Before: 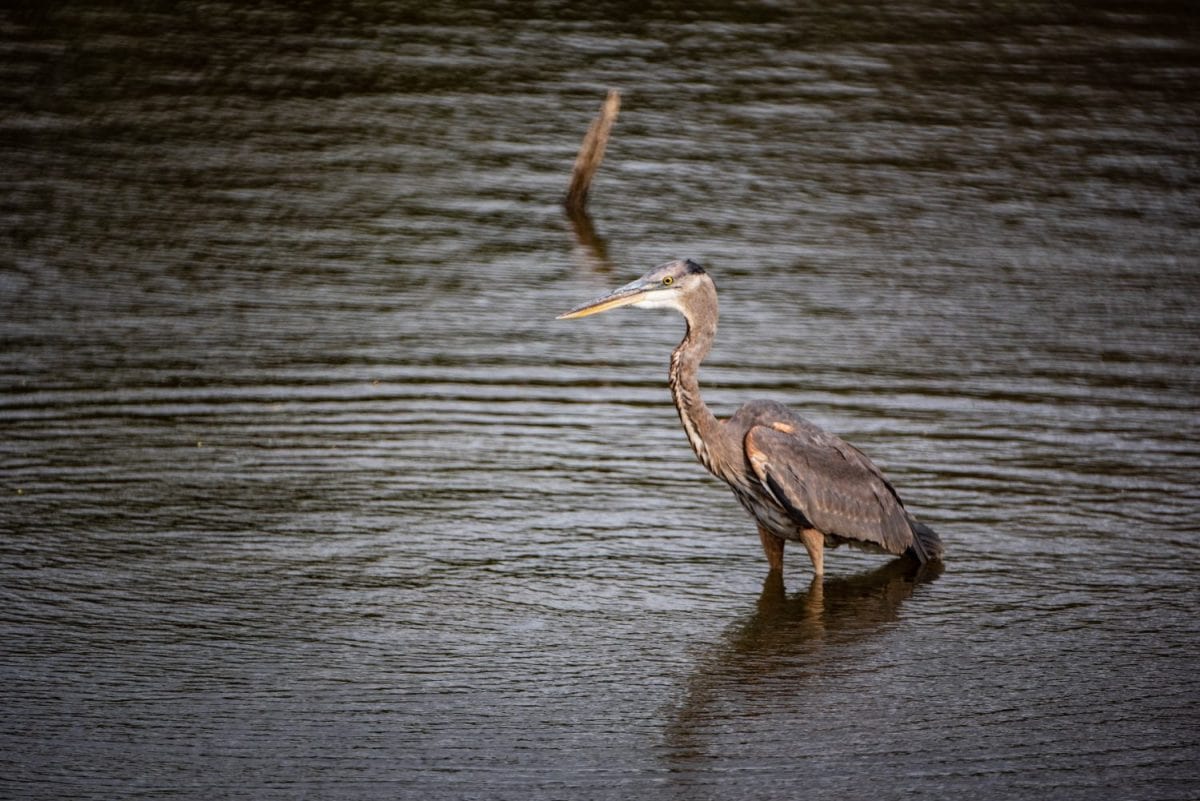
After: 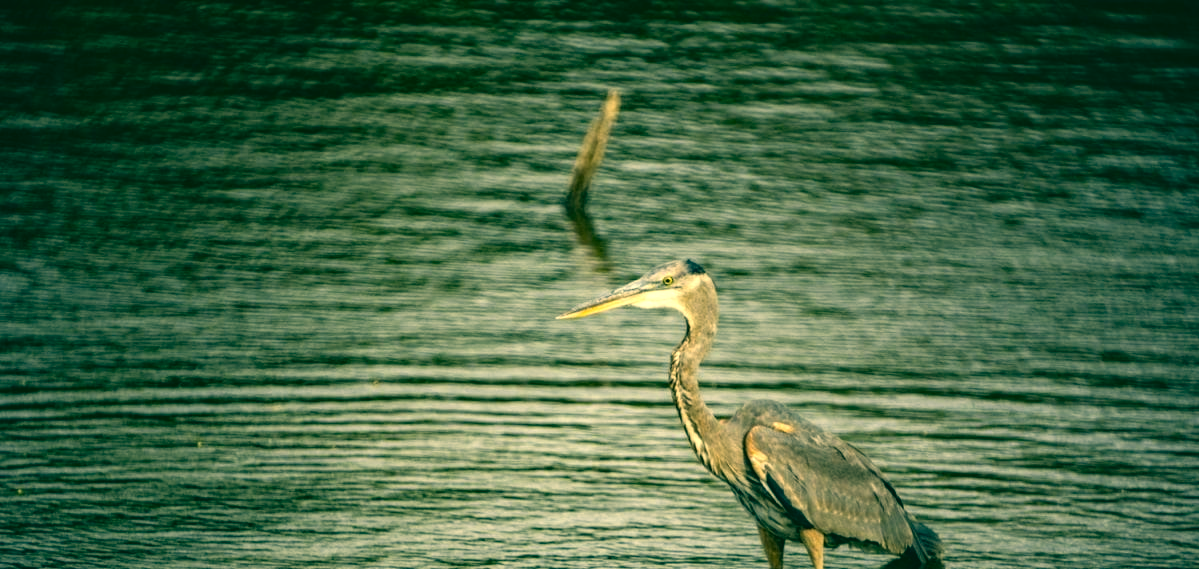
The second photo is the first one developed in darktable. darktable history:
color correction: highlights a* 1.78, highlights b* 33.9, shadows a* -36.94, shadows b* -6.09
exposure: exposure 0.522 EV, compensate exposure bias true, compensate highlight preservation false
crop: right 0%, bottom 28.919%
